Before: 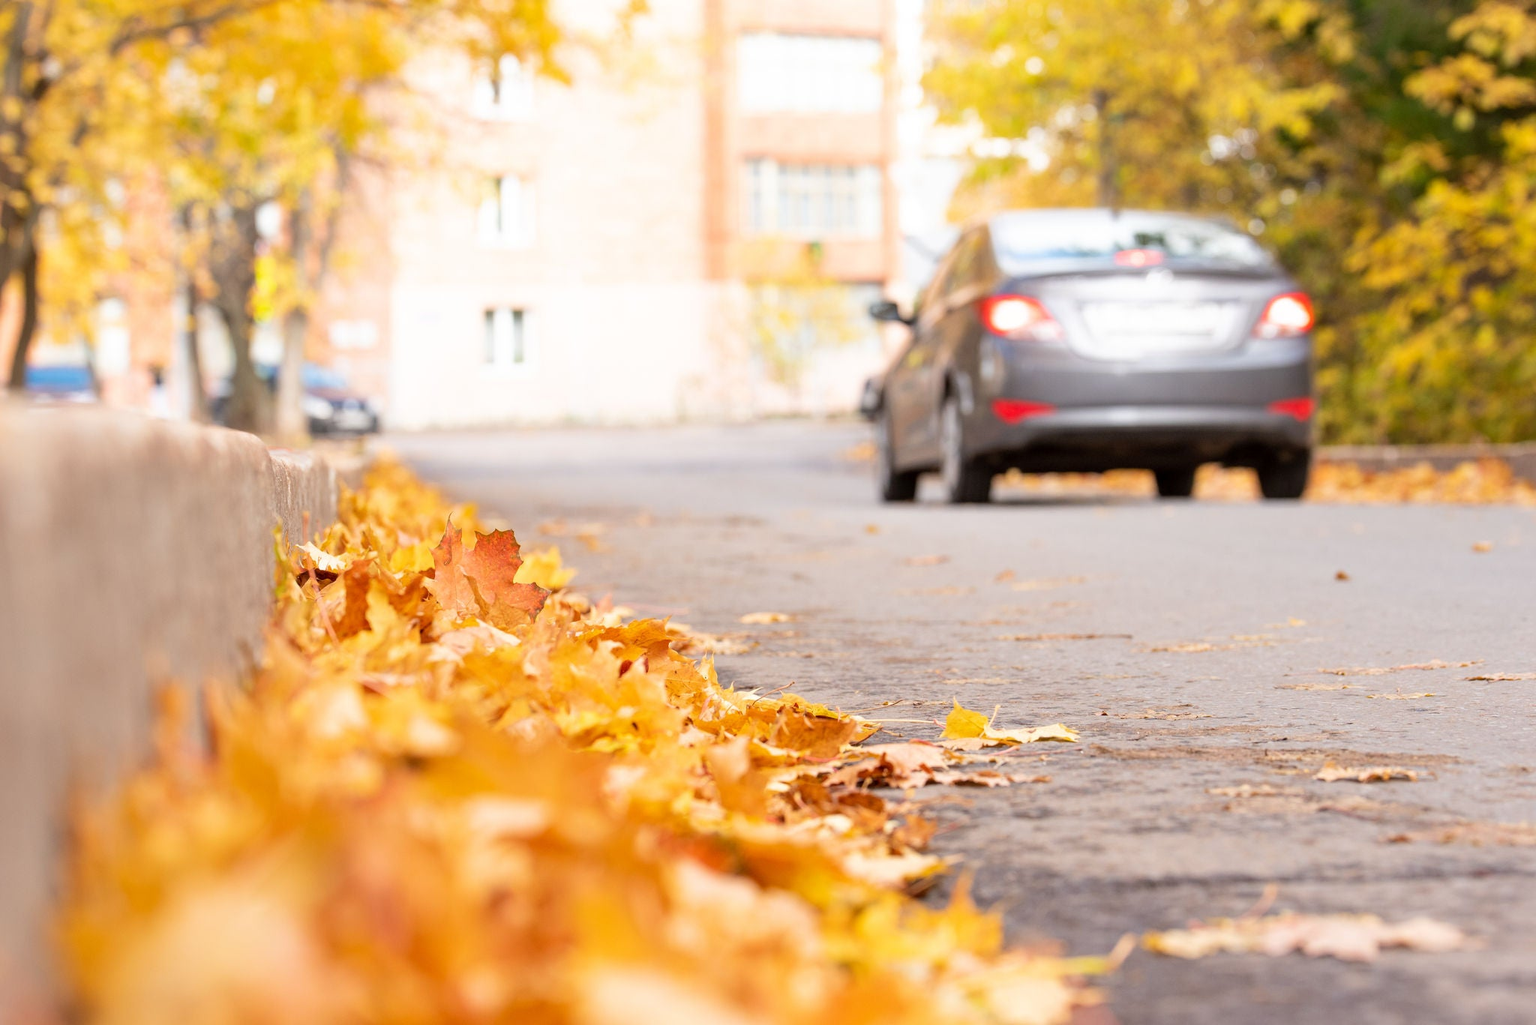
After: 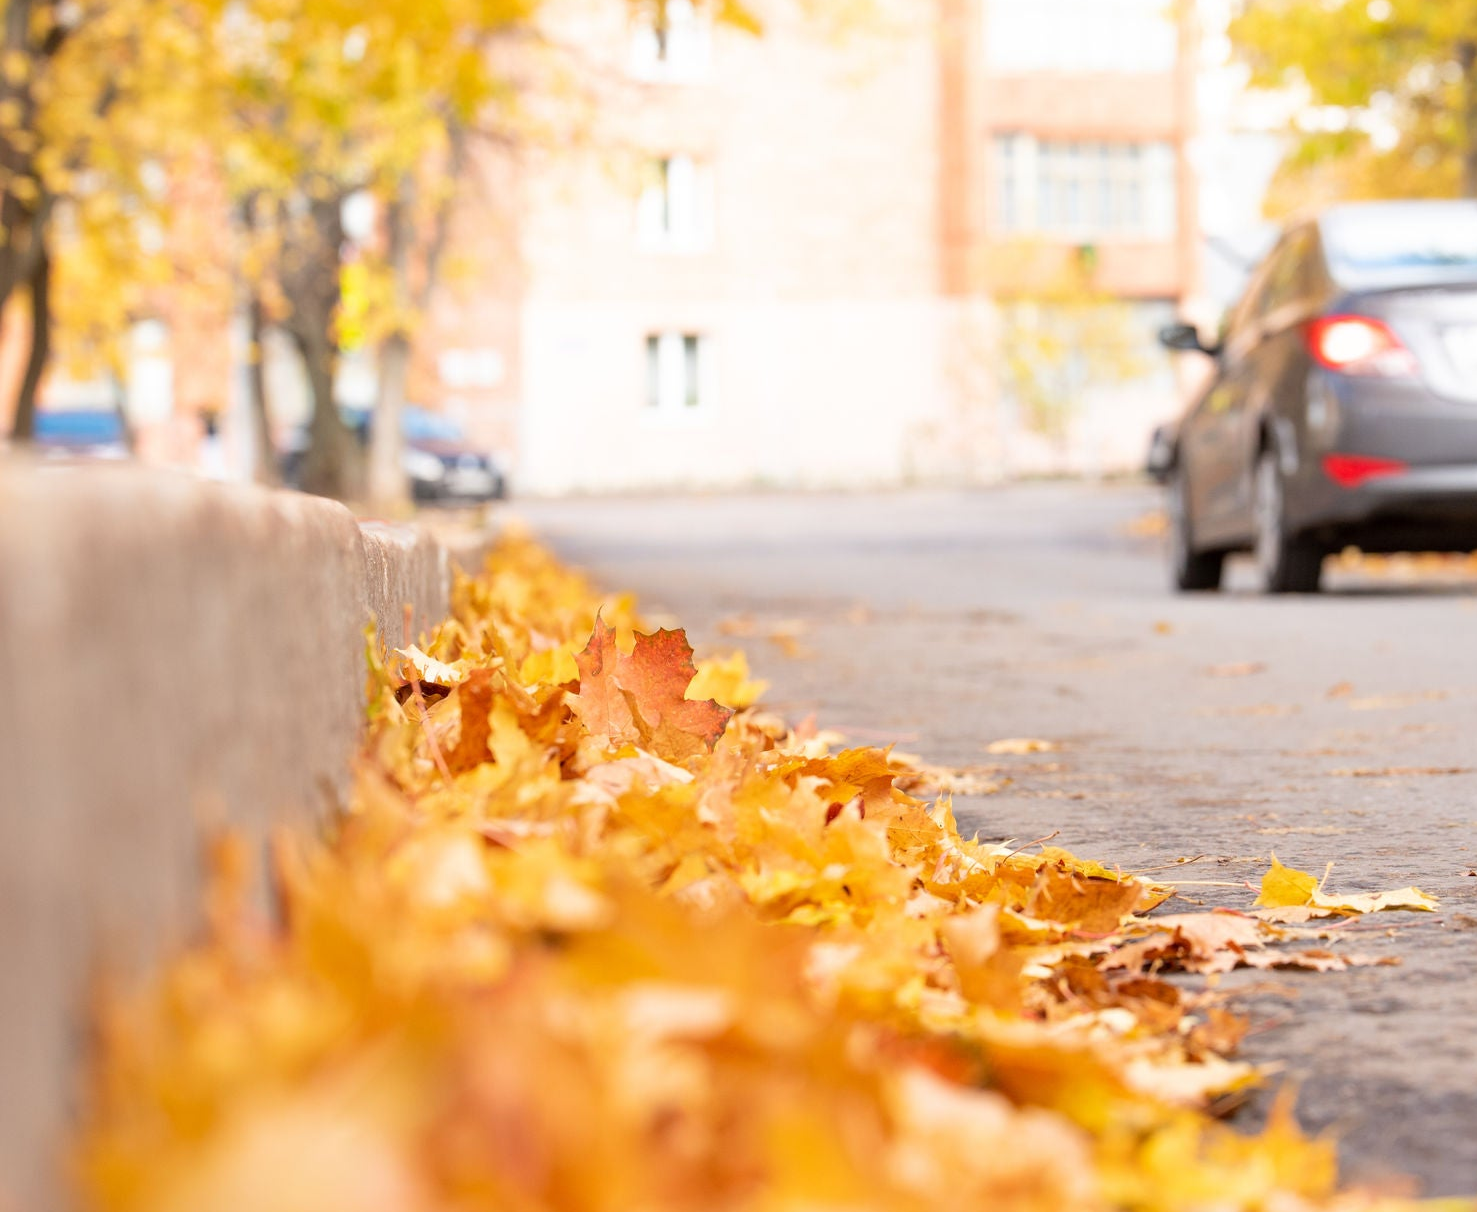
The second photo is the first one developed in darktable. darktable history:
crop: top 5.767%, right 27.853%, bottom 5.534%
